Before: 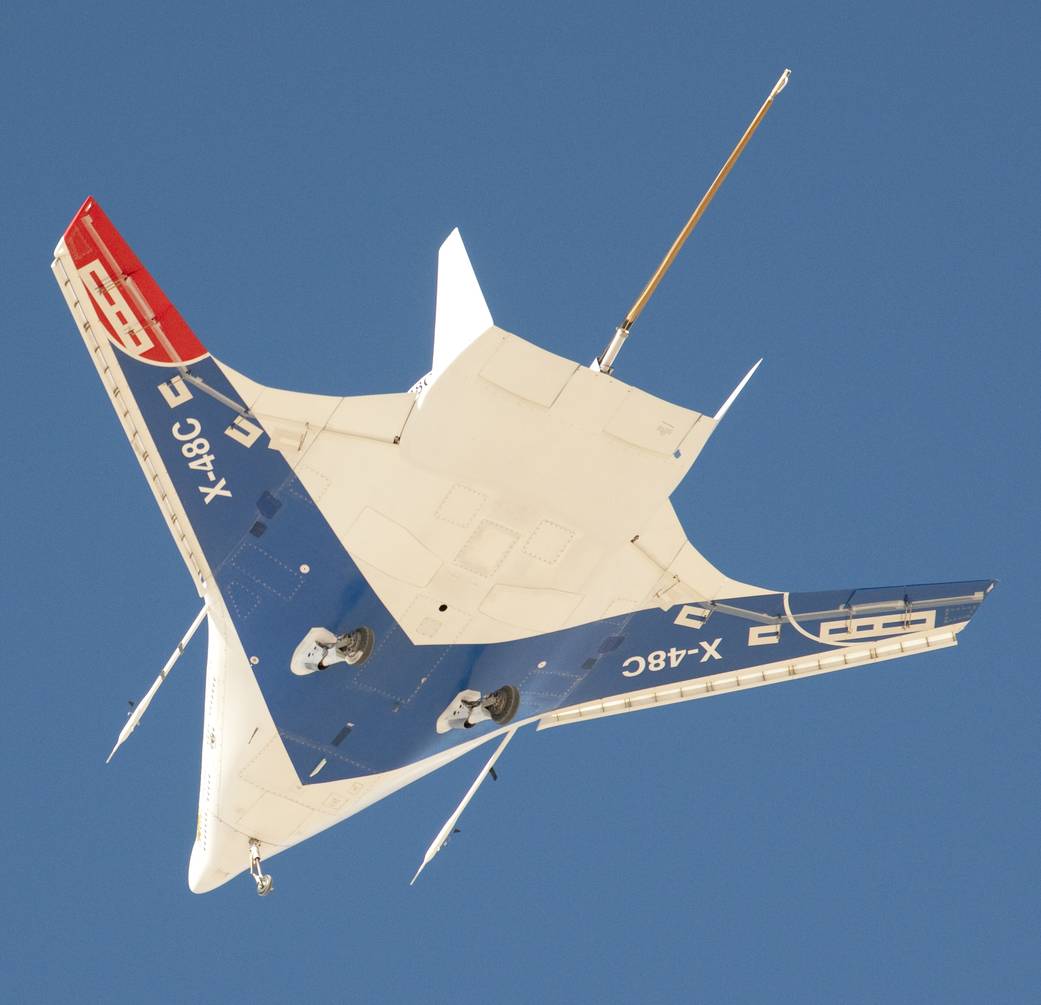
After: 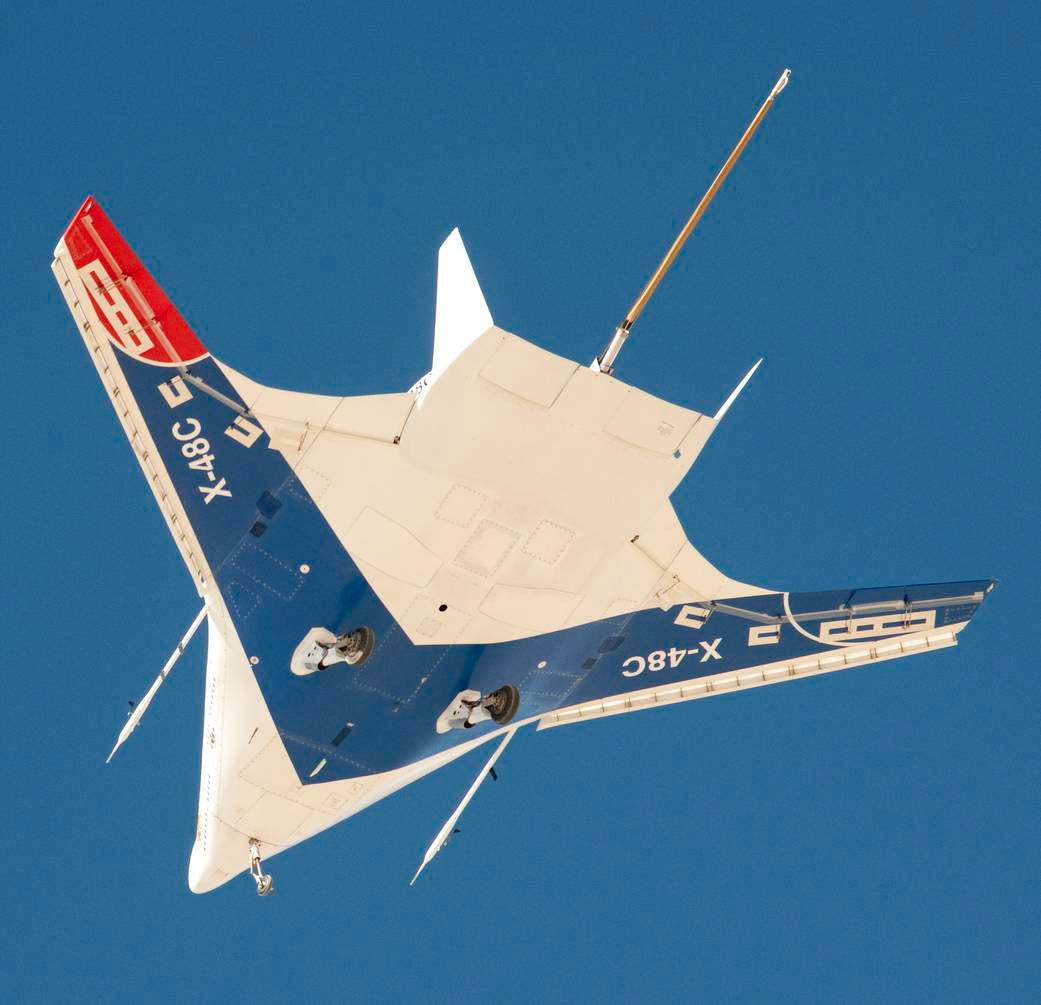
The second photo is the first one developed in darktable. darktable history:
tone curve: curves: ch0 [(0, 0) (0.003, 0.001) (0.011, 0.004) (0.025, 0.011) (0.044, 0.021) (0.069, 0.028) (0.1, 0.036) (0.136, 0.051) (0.177, 0.085) (0.224, 0.127) (0.277, 0.193) (0.335, 0.266) (0.399, 0.338) (0.468, 0.419) (0.543, 0.504) (0.623, 0.593) (0.709, 0.689) (0.801, 0.784) (0.898, 0.888) (1, 1)], color space Lab, independent channels, preserve colors none
